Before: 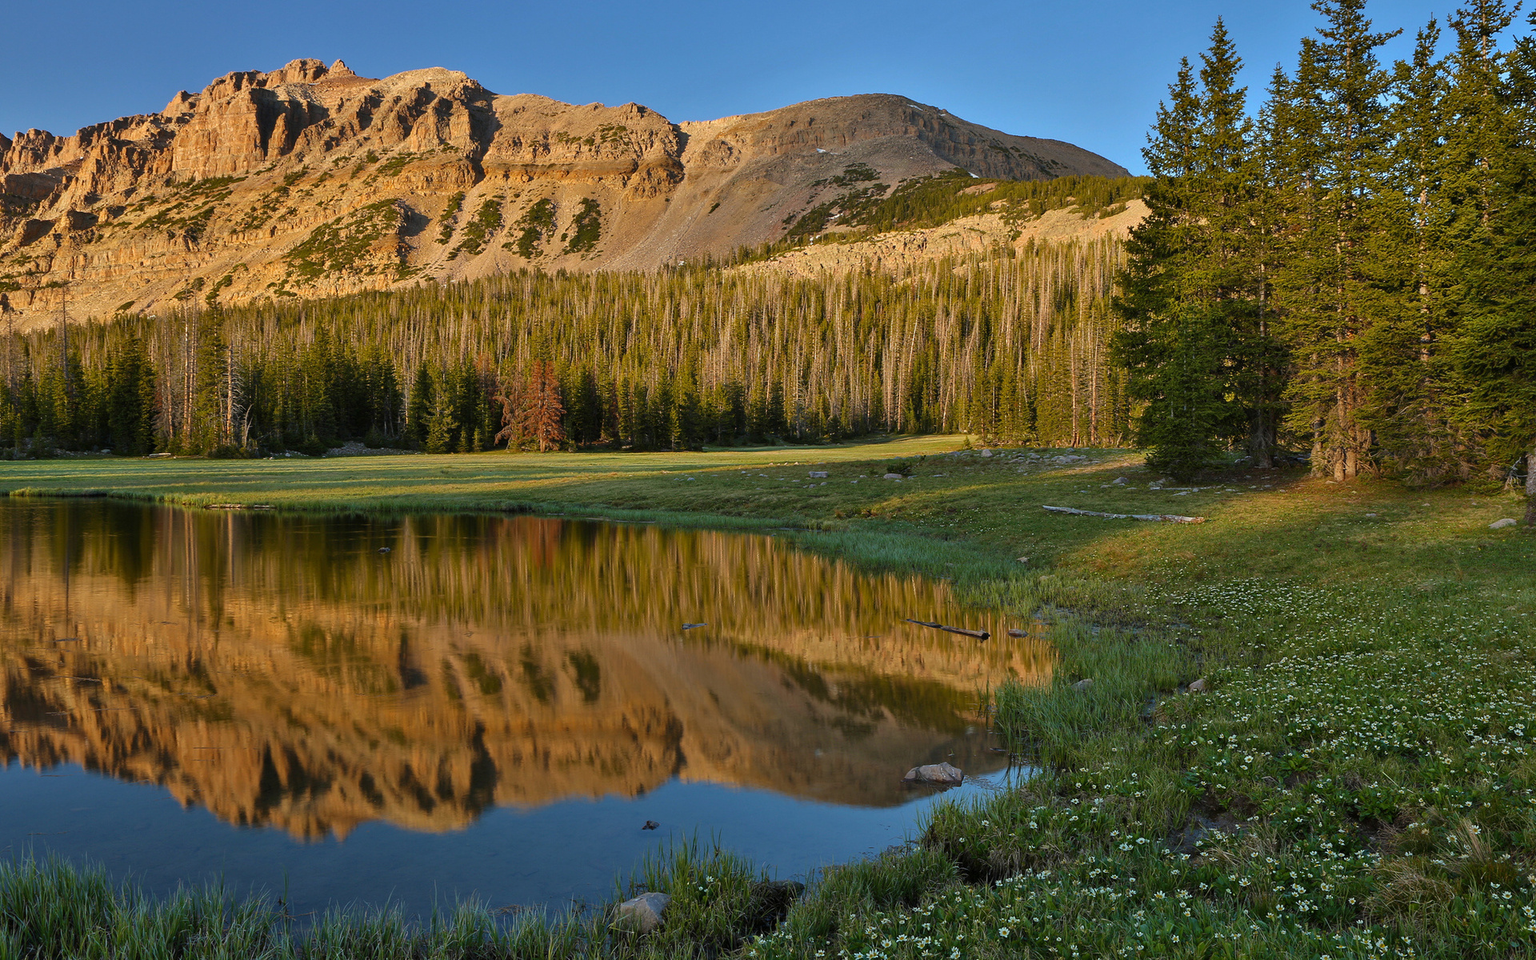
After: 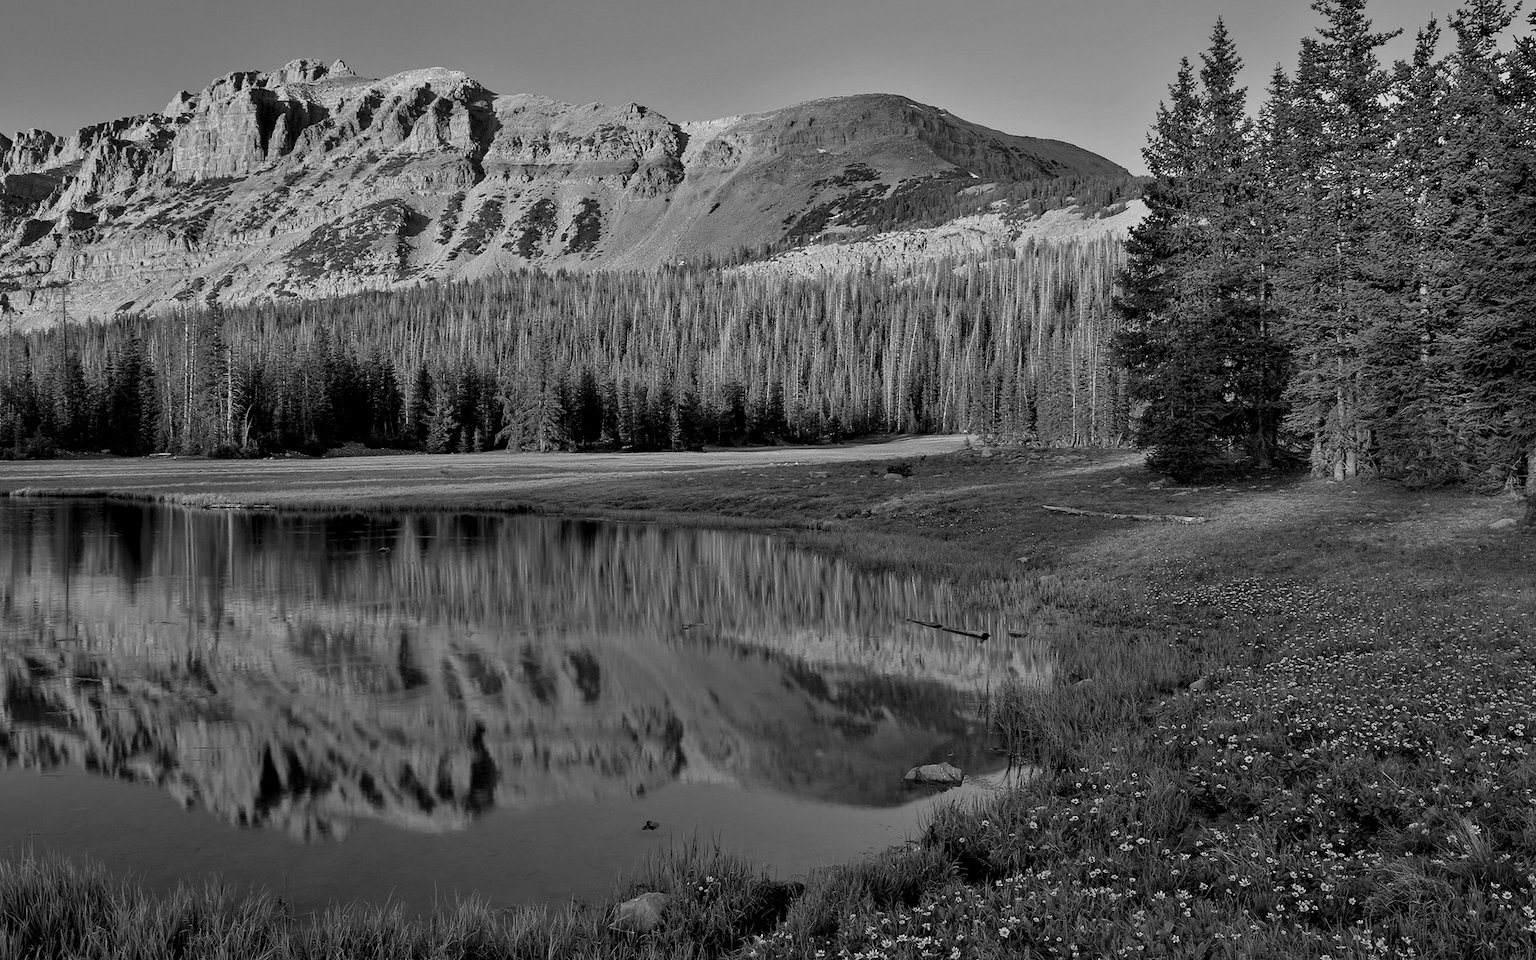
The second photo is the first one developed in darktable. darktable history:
monochrome: on, module defaults
exposure: black level correction 0.01, exposure 0.014 EV, compensate highlight preservation false
shadows and highlights: shadows 12, white point adjustment 1.2, soften with gaussian
